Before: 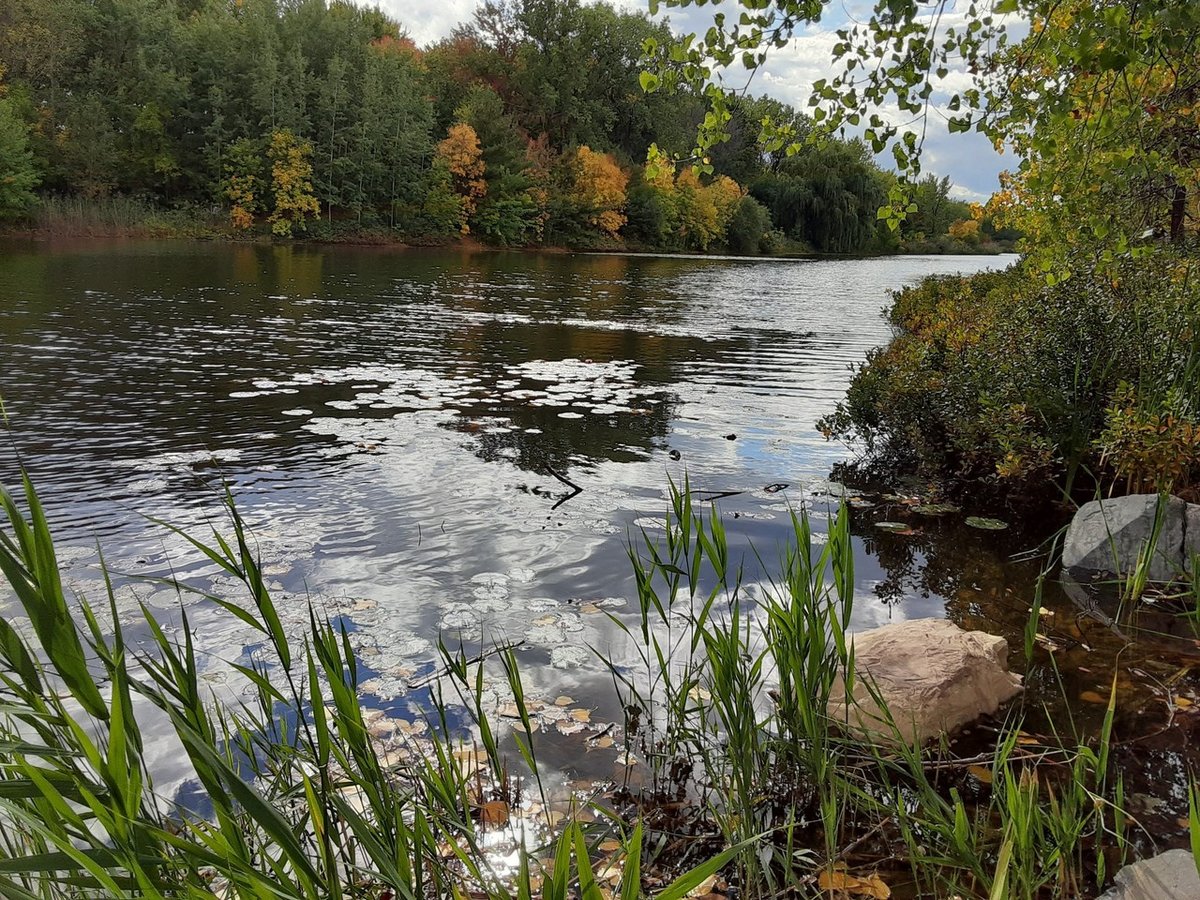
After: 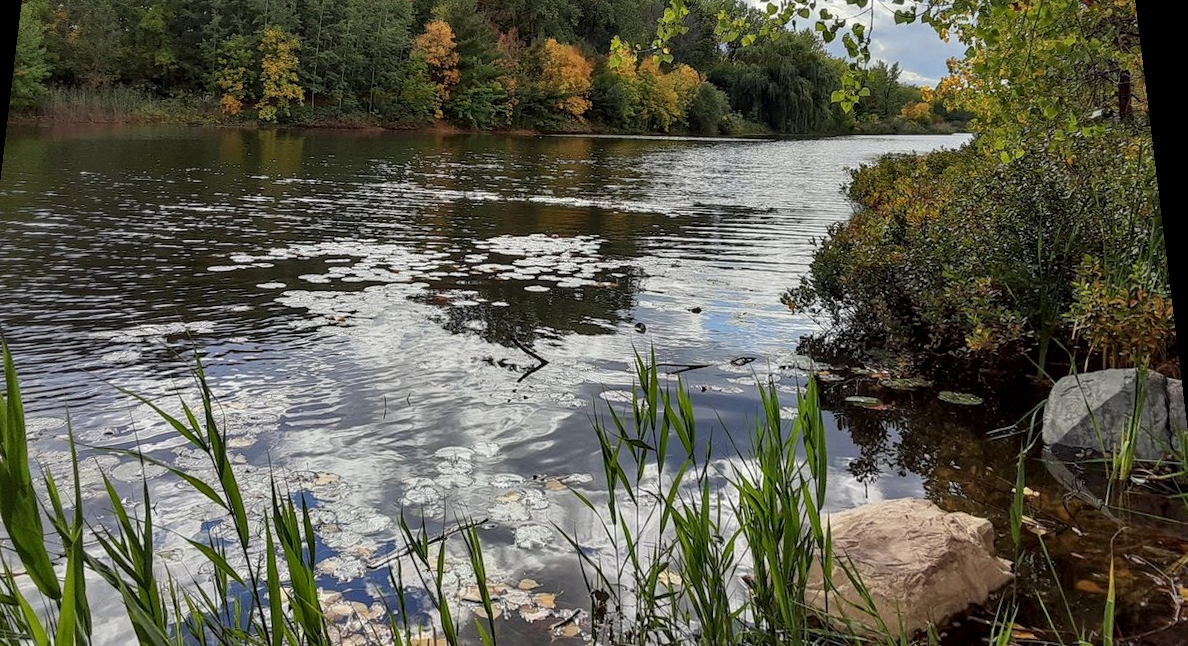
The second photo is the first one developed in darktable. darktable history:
rotate and perspective: rotation 0.128°, lens shift (vertical) -0.181, lens shift (horizontal) -0.044, shear 0.001, automatic cropping off
crop: left 5.596%, top 10.314%, right 3.534%, bottom 19.395%
local contrast: on, module defaults
